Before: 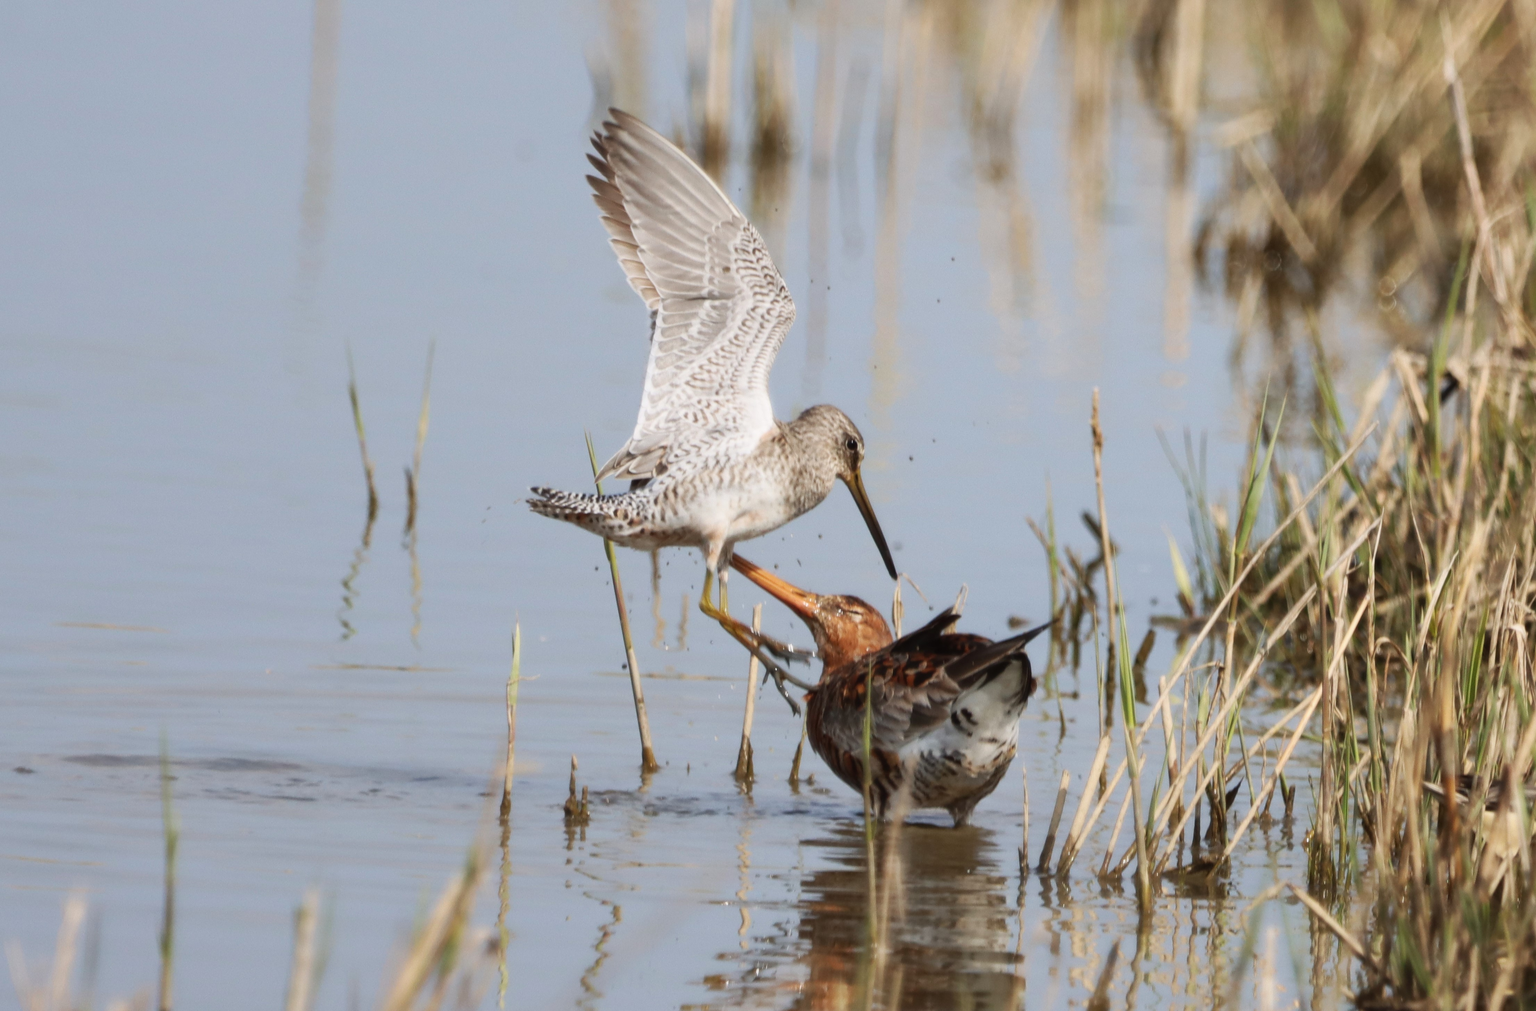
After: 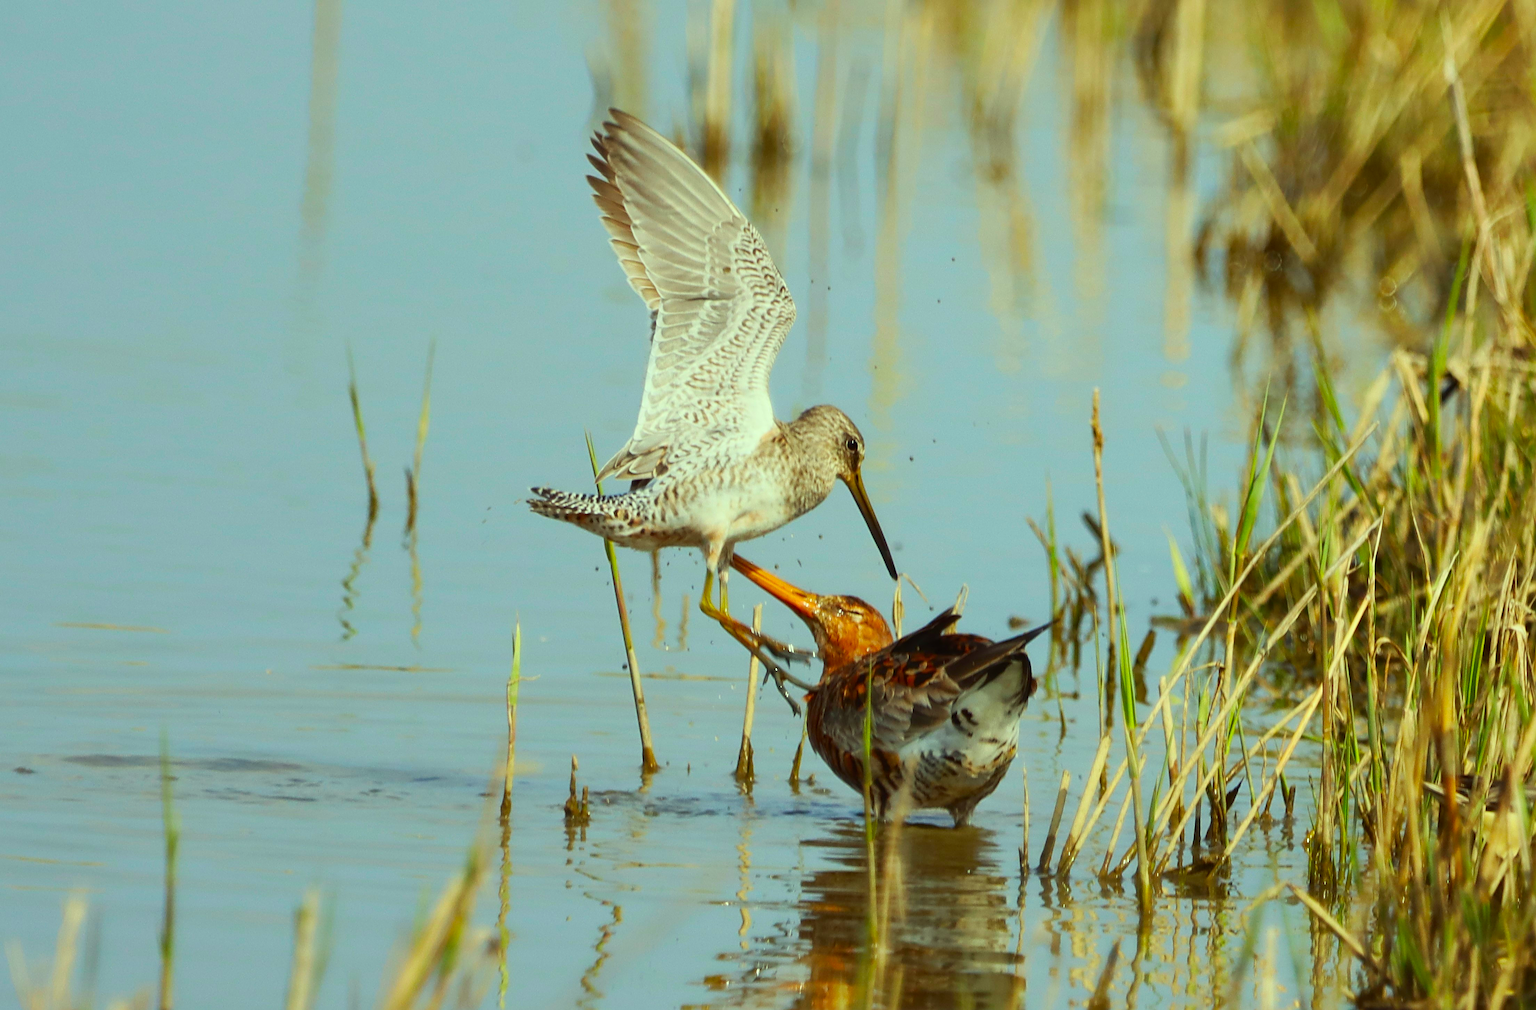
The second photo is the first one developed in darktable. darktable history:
color correction: highlights a* -10.77, highlights b* 9.8, saturation 1.72
sharpen: radius 4
